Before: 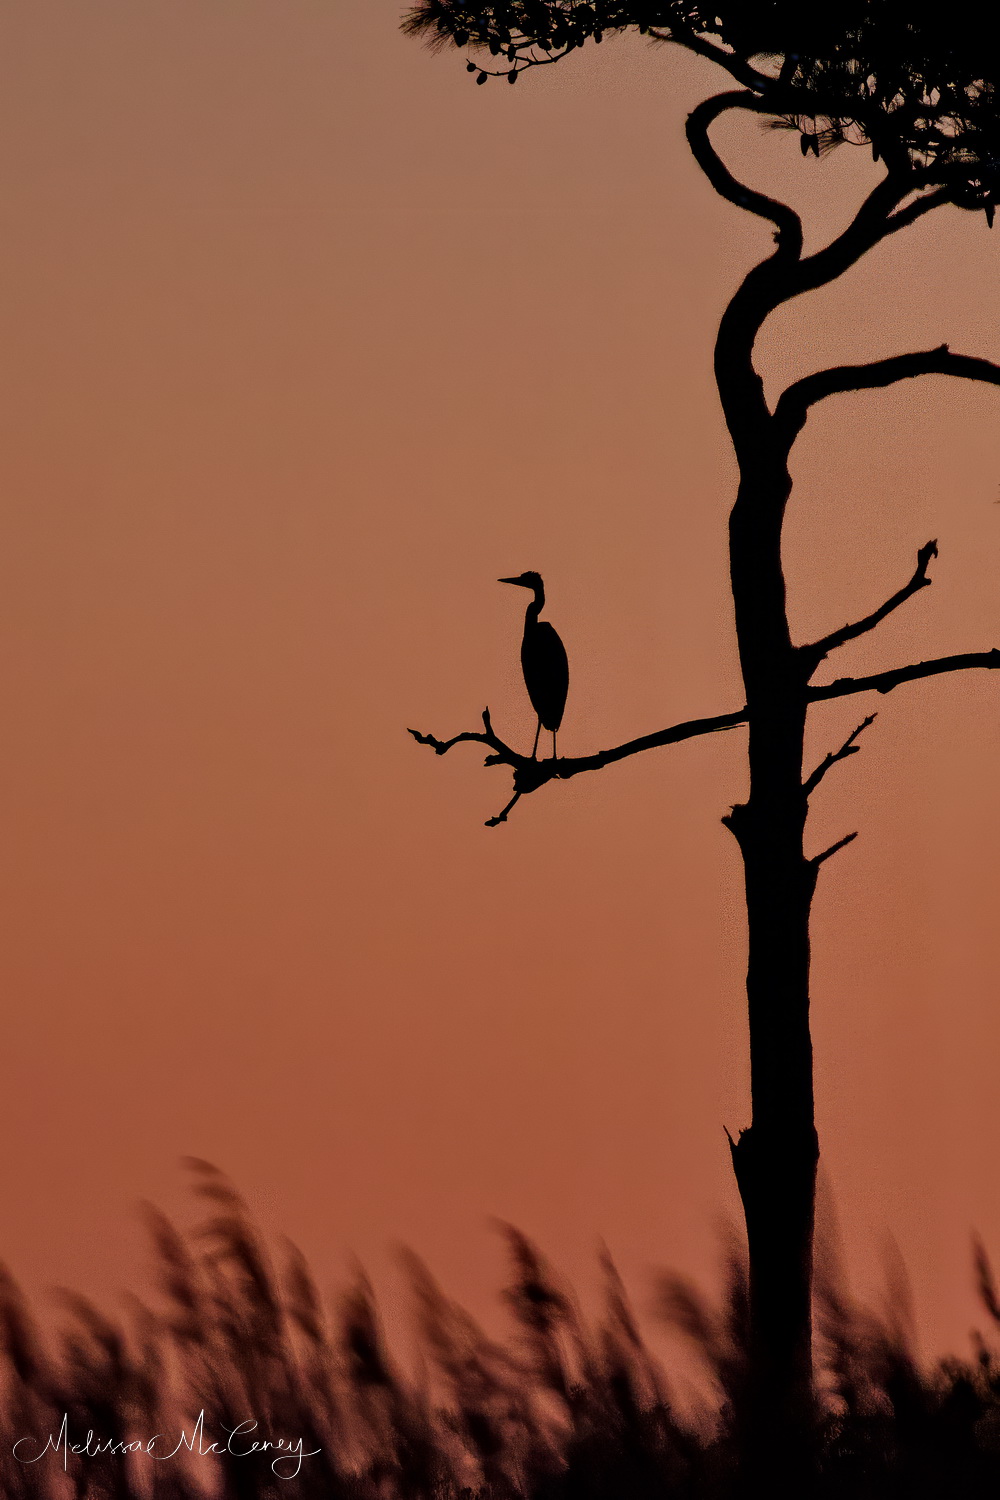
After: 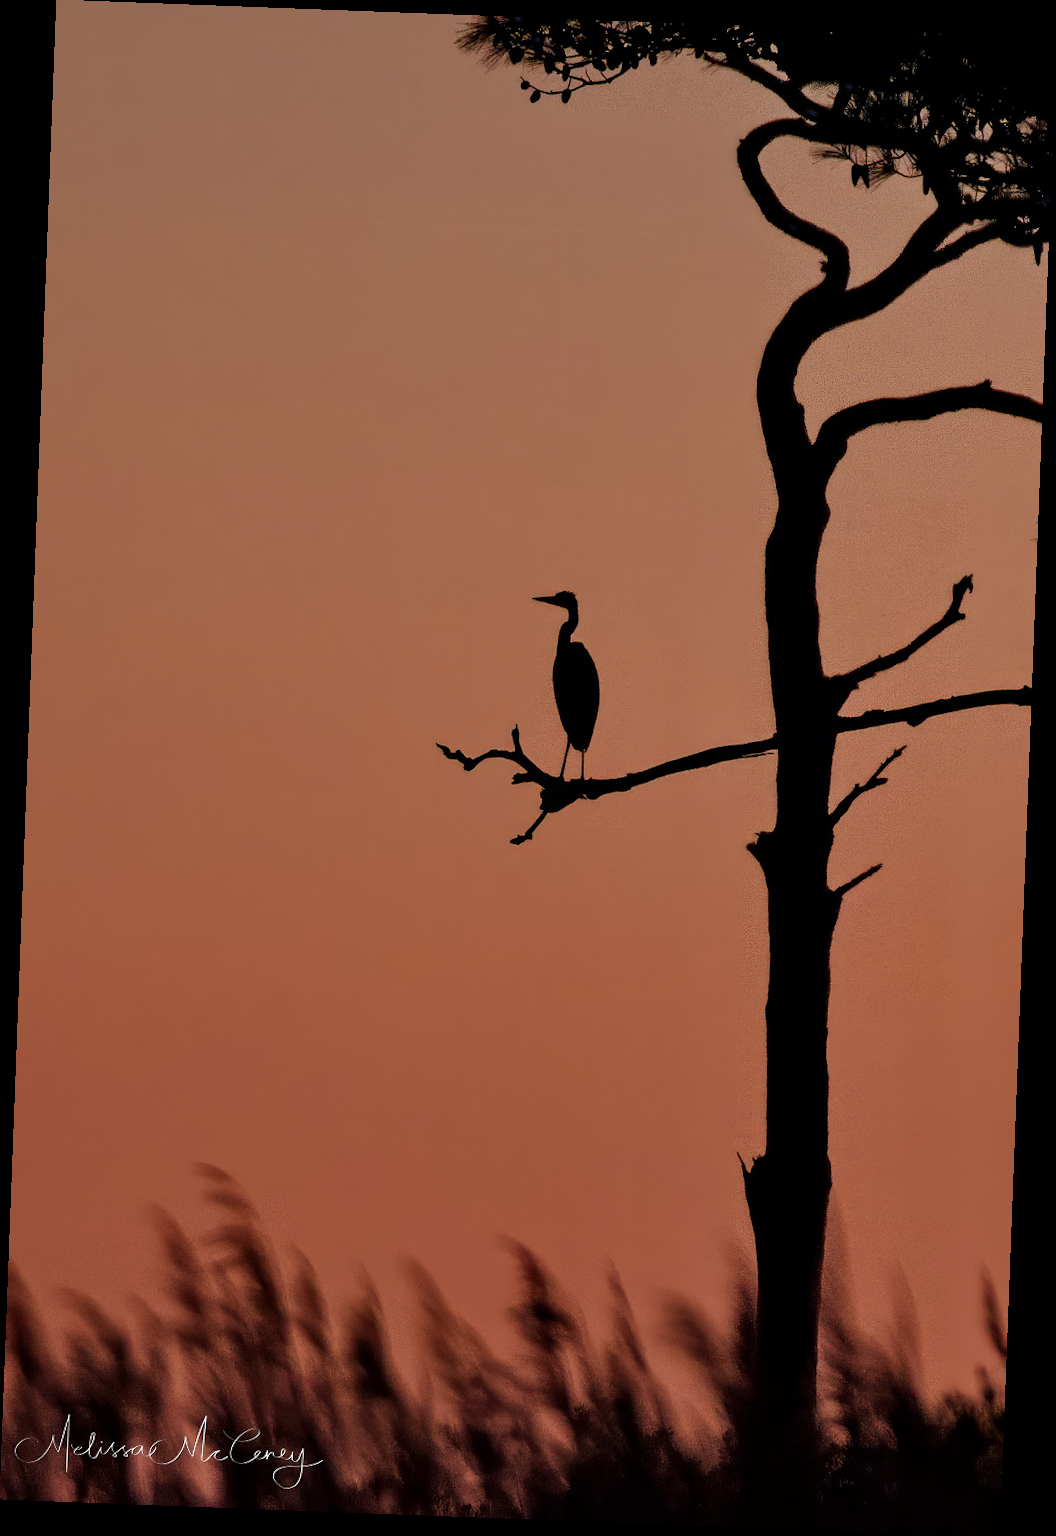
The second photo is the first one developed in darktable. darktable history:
color balance: output saturation 98.5%
rotate and perspective: rotation 2.17°, automatic cropping off
